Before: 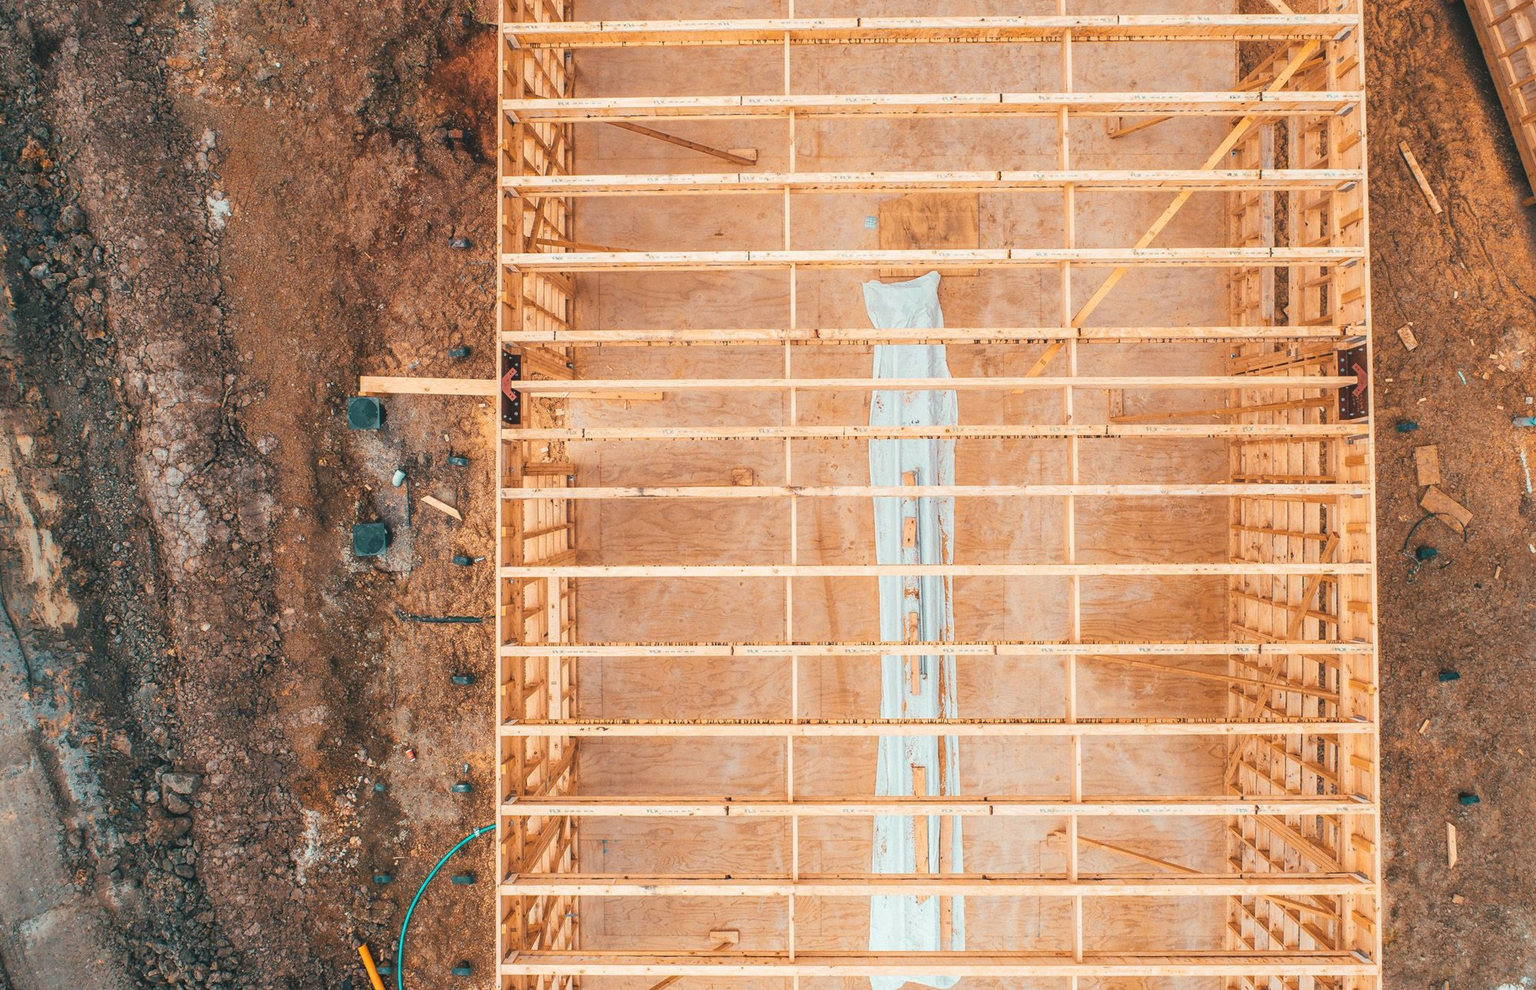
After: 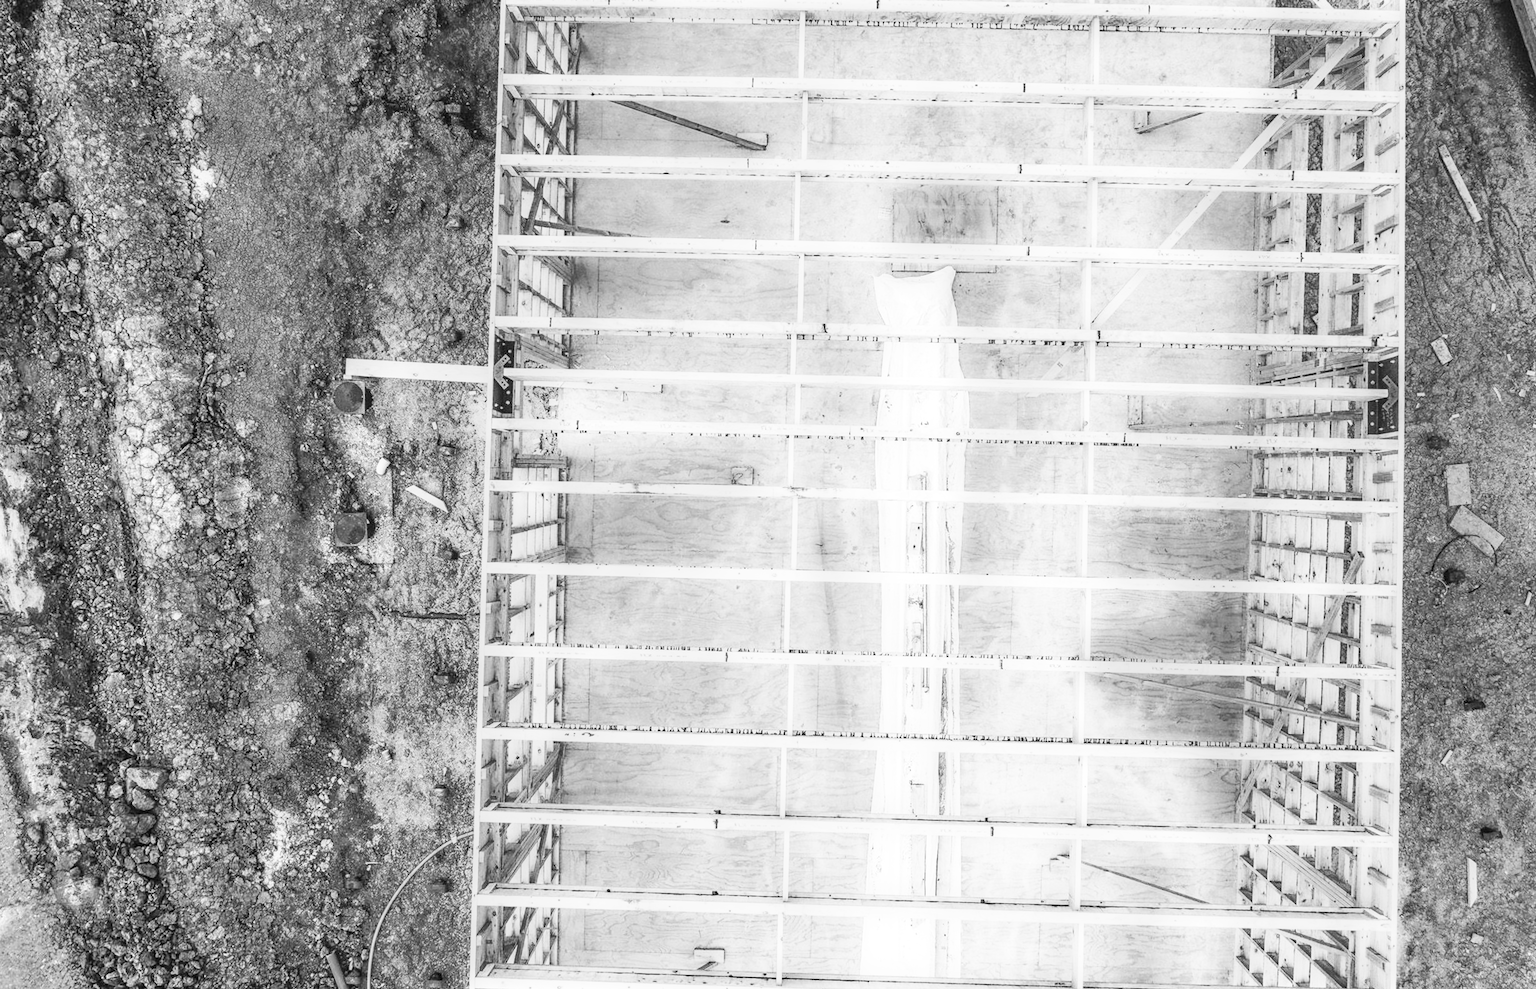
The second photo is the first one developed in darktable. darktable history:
base curve: curves: ch0 [(0, 0) (0.007, 0.004) (0.027, 0.03) (0.046, 0.07) (0.207, 0.54) (0.442, 0.872) (0.673, 0.972) (1, 1)], preserve colors none
monochrome: a -11.7, b 1.62, size 0.5, highlights 0.38
crop and rotate: angle -1.69°
local contrast: on, module defaults
